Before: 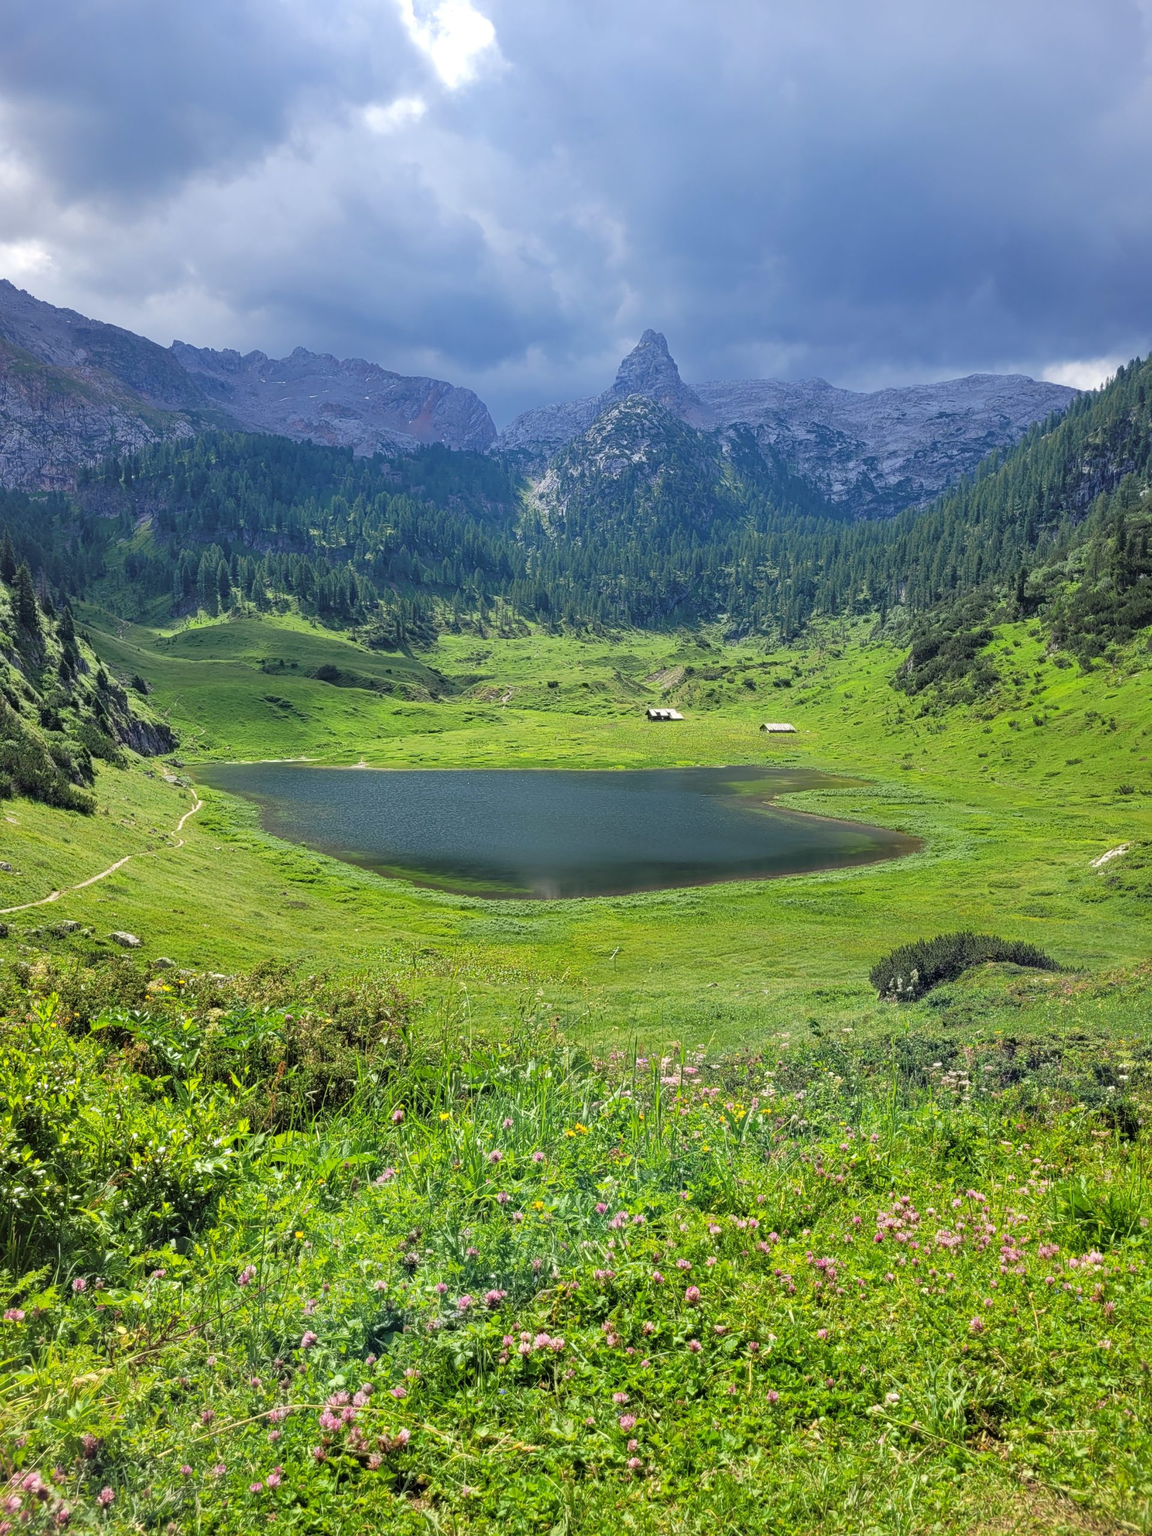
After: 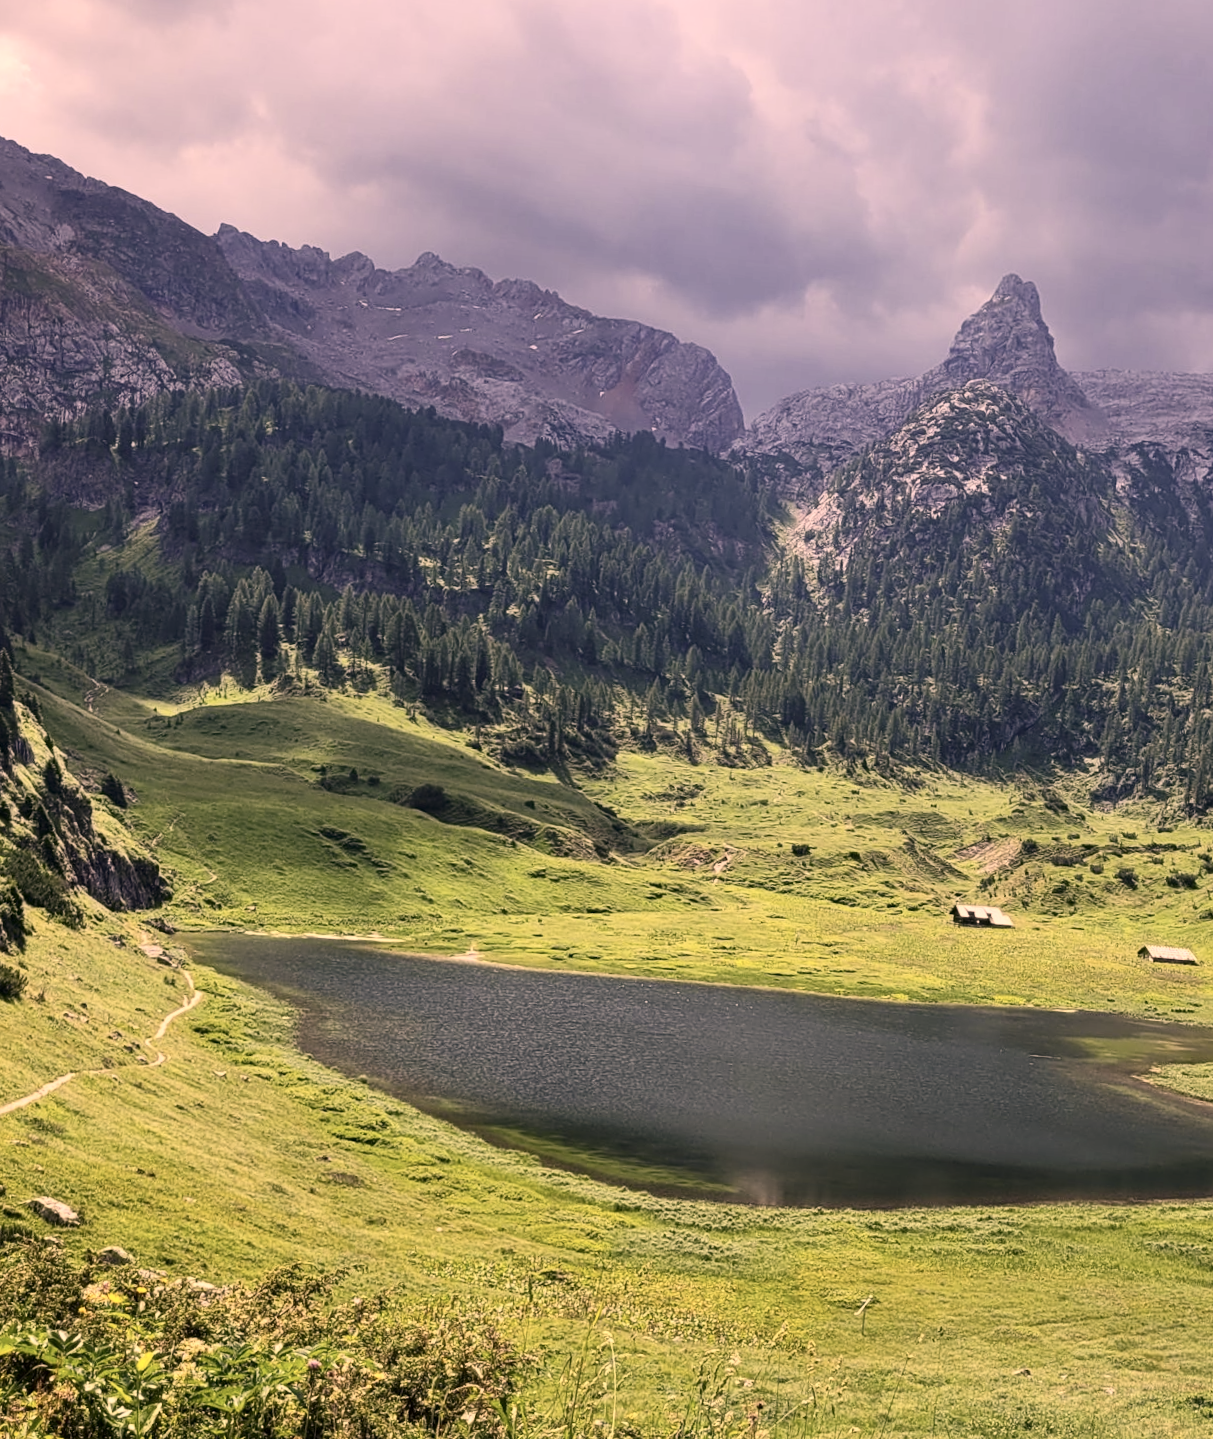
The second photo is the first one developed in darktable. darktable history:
color correction: highlights a* 17.88, highlights b* 18.79
contrast brightness saturation: contrast 0.25, saturation -0.31
crop and rotate: angle -4.99°, left 2.122%, top 6.945%, right 27.566%, bottom 30.519%
